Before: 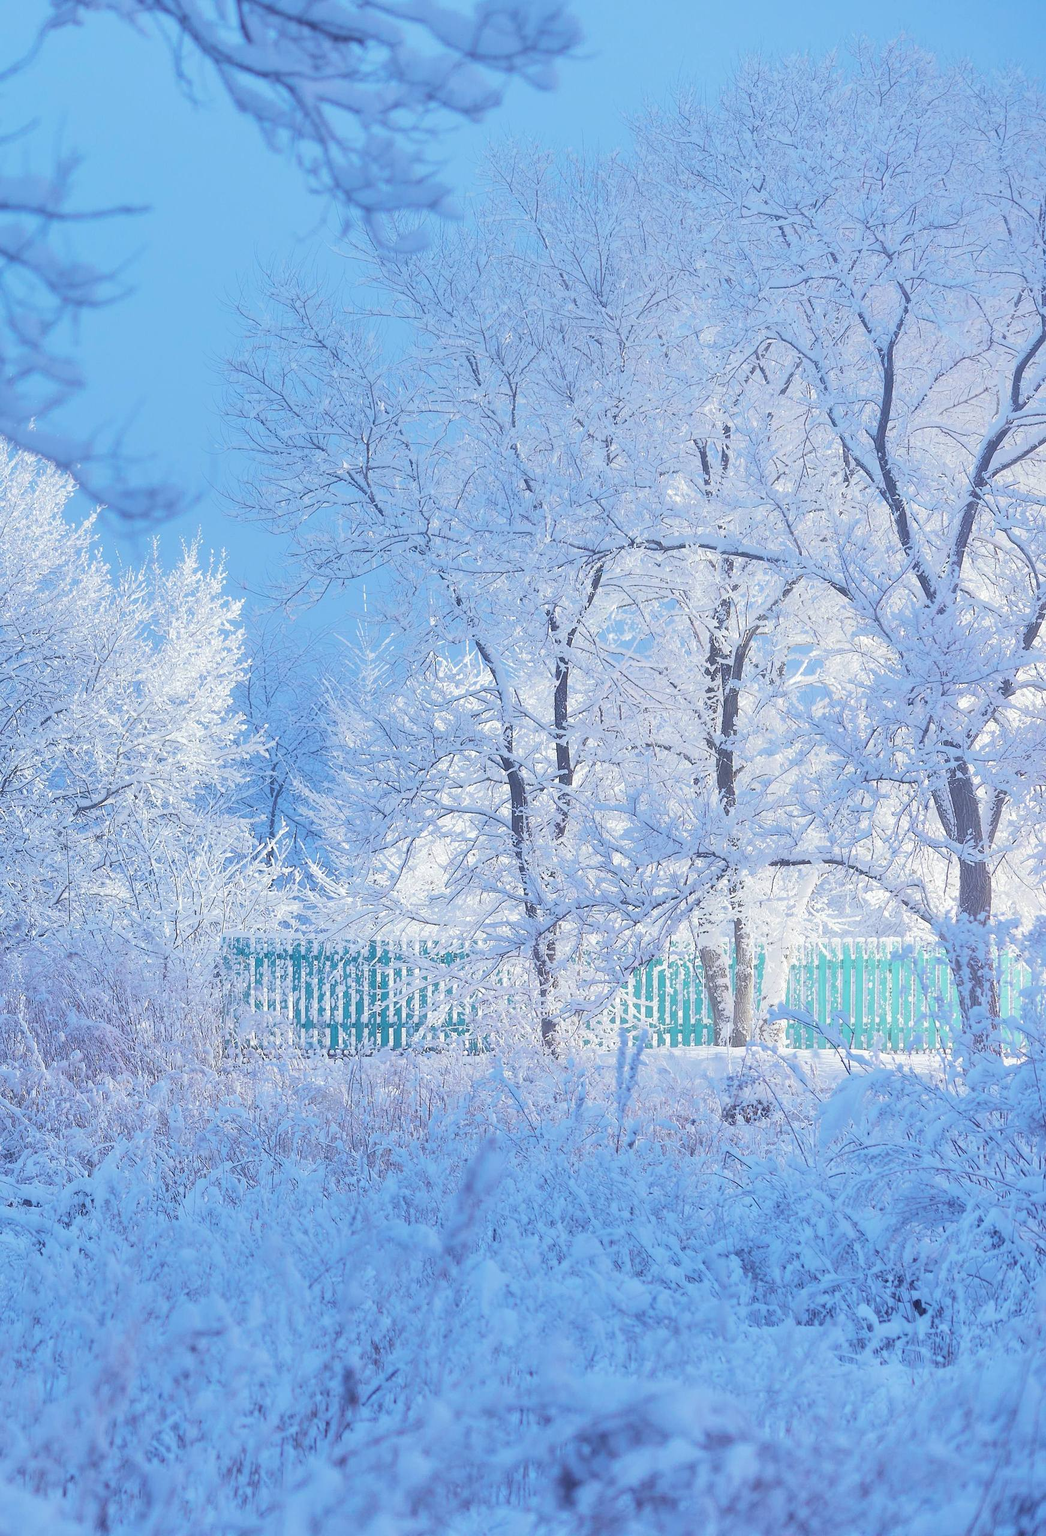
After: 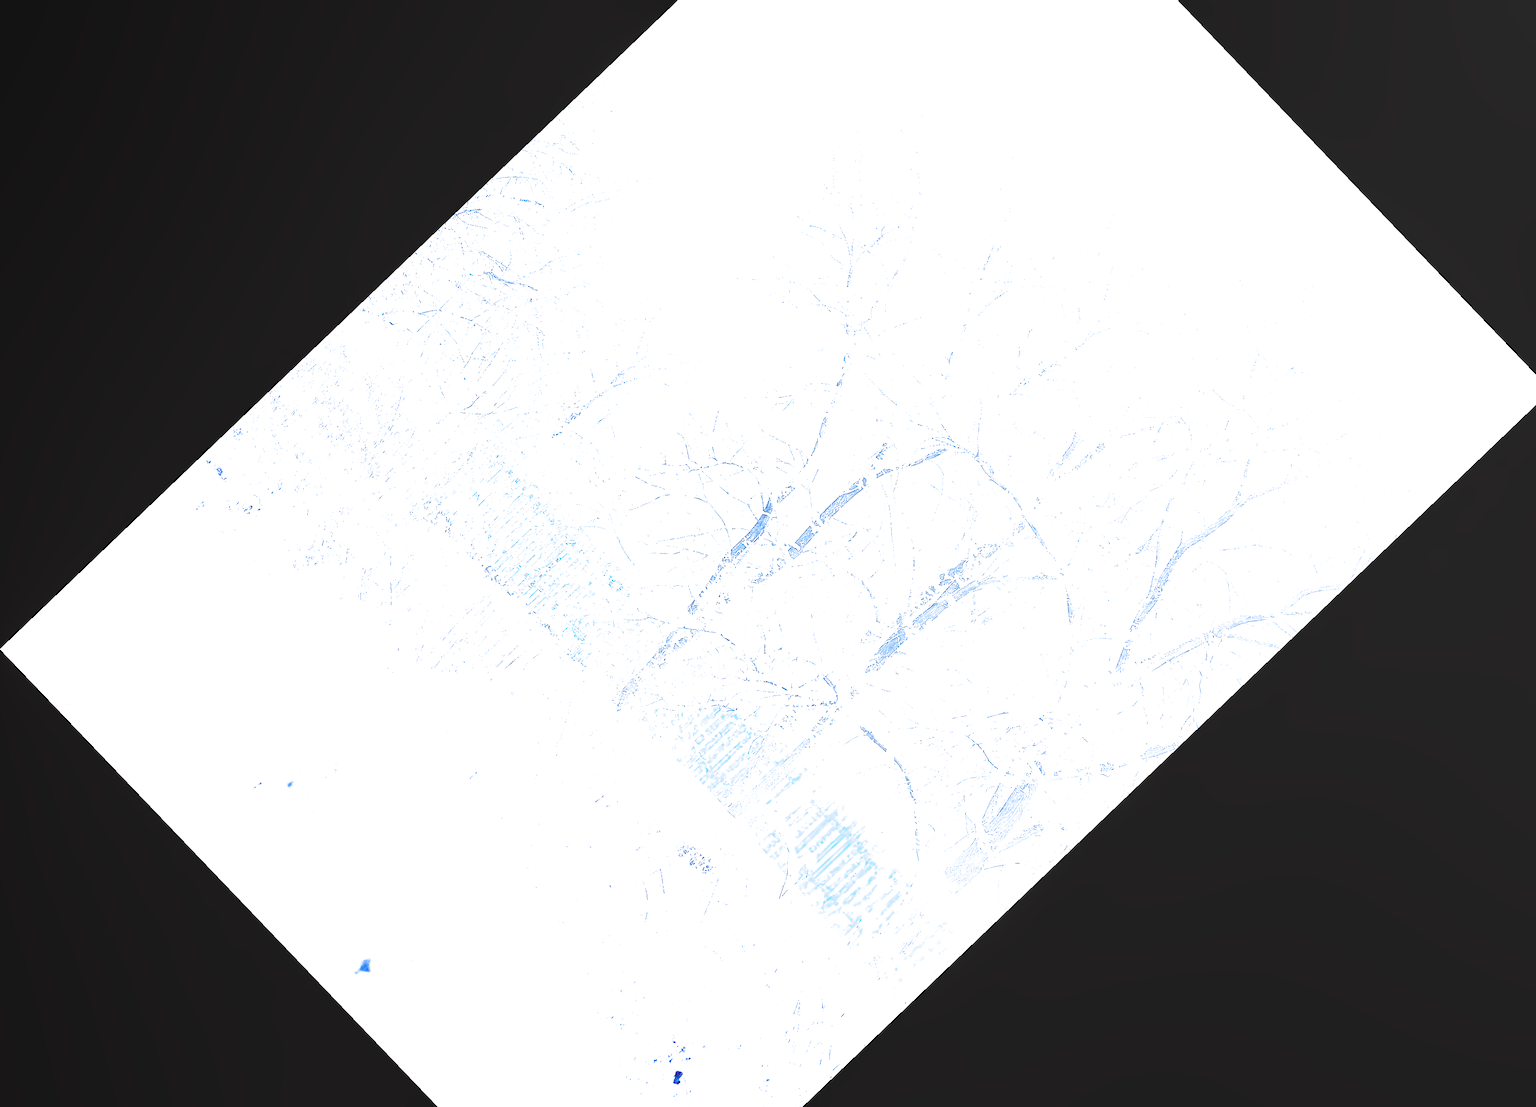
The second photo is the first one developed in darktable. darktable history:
crop and rotate: angle -46.26°, top 16.234%, right 0.912%, bottom 11.704%
color balance: input saturation 99%
split-toning: shadows › hue 351.18°, shadows › saturation 0.86, highlights › hue 218.82°, highlights › saturation 0.73, balance -19.167
tone curve: curves: ch0 [(0, 0.022) (0.114, 0.088) (0.282, 0.316) (0.446, 0.511) (0.613, 0.693) (0.786, 0.843) (0.999, 0.949)]; ch1 [(0, 0) (0.395, 0.343) (0.463, 0.427) (0.486, 0.474) (0.503, 0.5) (0.535, 0.522) (0.555, 0.546) (0.594, 0.614) (0.755, 0.793) (1, 1)]; ch2 [(0, 0) (0.369, 0.388) (0.449, 0.431) (0.501, 0.5) (0.528, 0.517) (0.561, 0.598) (0.697, 0.721) (1, 1)], color space Lab, independent channels, preserve colors none
contrast brightness saturation: contrast 0.2, brightness 0.16, saturation 0.22
local contrast: on, module defaults
color balance rgb: perceptual saturation grading › global saturation 25%, perceptual brilliance grading › global brilliance 35%, perceptual brilliance grading › highlights 50%, perceptual brilliance grading › mid-tones 60%, perceptual brilliance grading › shadows 35%, global vibrance 20%
shadows and highlights: shadows 20.55, highlights -20.99, soften with gaussian
